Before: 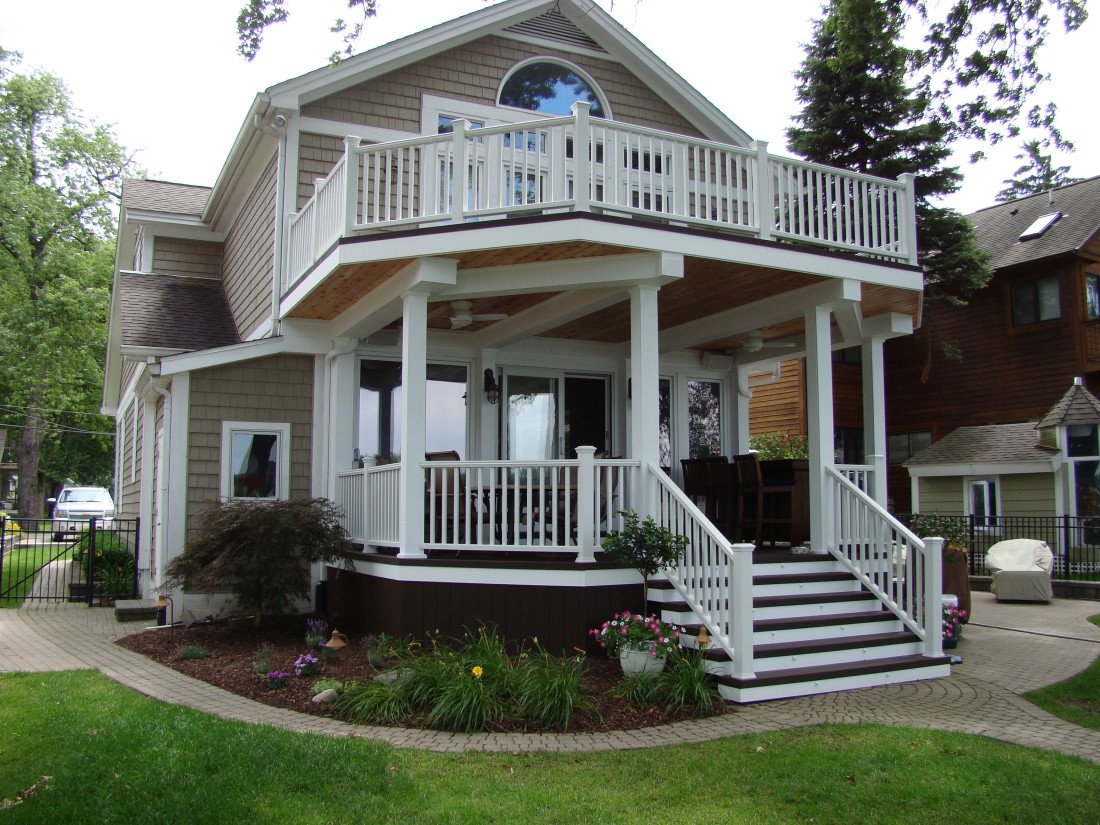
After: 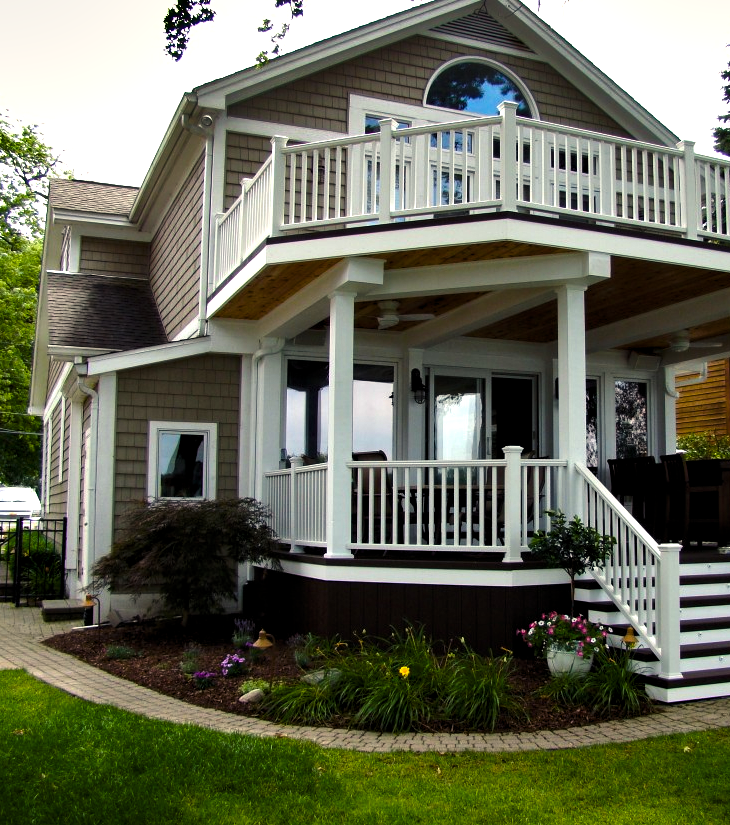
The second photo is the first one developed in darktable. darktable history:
color balance rgb: highlights gain › chroma 3.09%, highlights gain › hue 77.32°, linear chroma grading › global chroma 15.457%, perceptual saturation grading › global saturation 37.022%, perceptual saturation grading › shadows 34.647%, perceptual brilliance grading › highlights 10.358%, perceptual brilliance grading › mid-tones 4.766%
shadows and highlights: shadows 22.94, highlights -49.28, soften with gaussian
crop and rotate: left 6.667%, right 26.964%
contrast equalizer: octaves 7, y [[0.535, 0.543, 0.548, 0.548, 0.542, 0.532], [0.5 ×6], [0.5 ×6], [0 ×6], [0 ×6]], mix 0.791
contrast brightness saturation: saturation -0.064
levels: levels [0.029, 0.545, 0.971]
